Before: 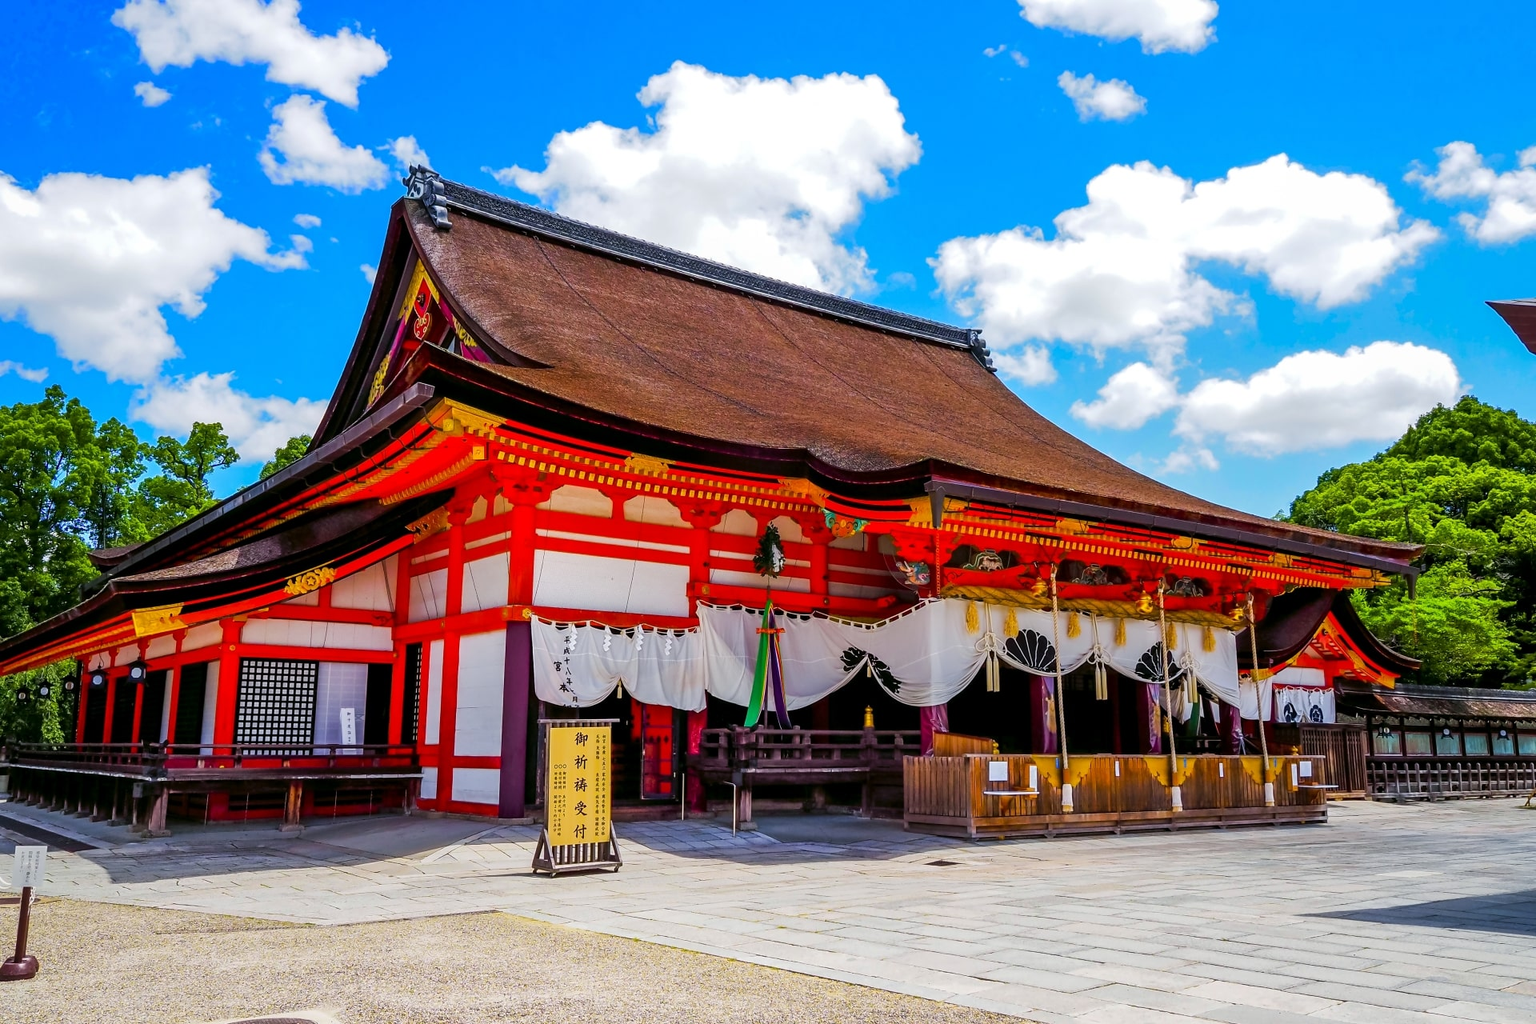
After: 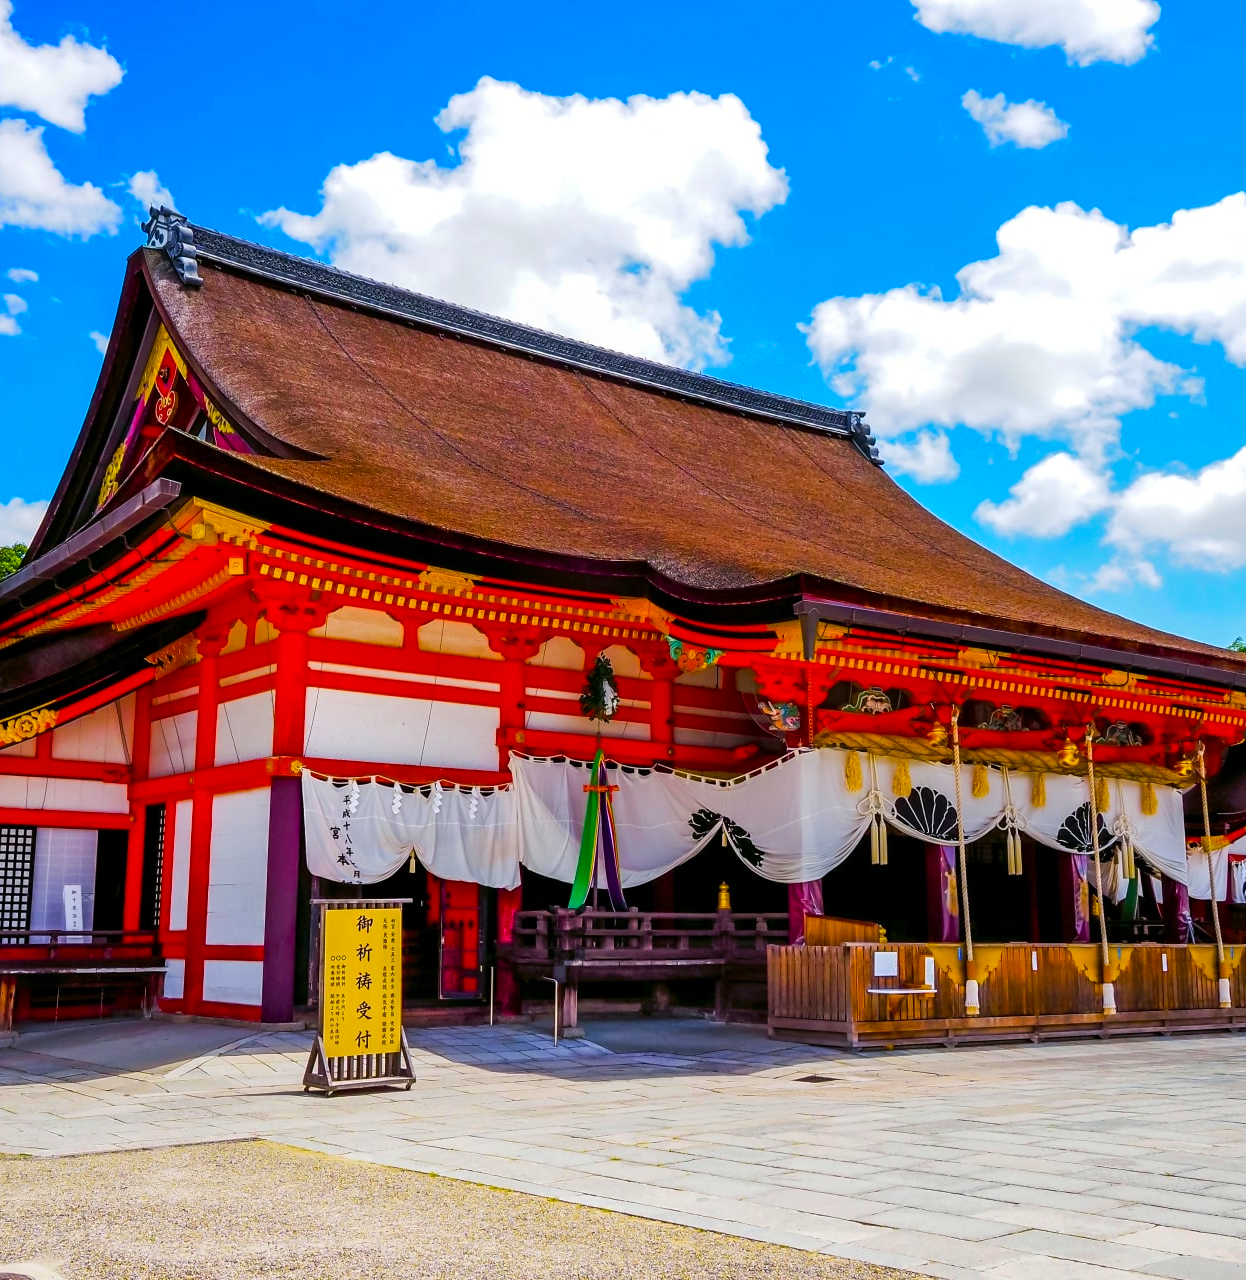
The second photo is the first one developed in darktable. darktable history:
crop and rotate: left 18.901%, right 16.174%
color balance rgb: perceptual saturation grading › global saturation 25.808%, global vibrance 20%
